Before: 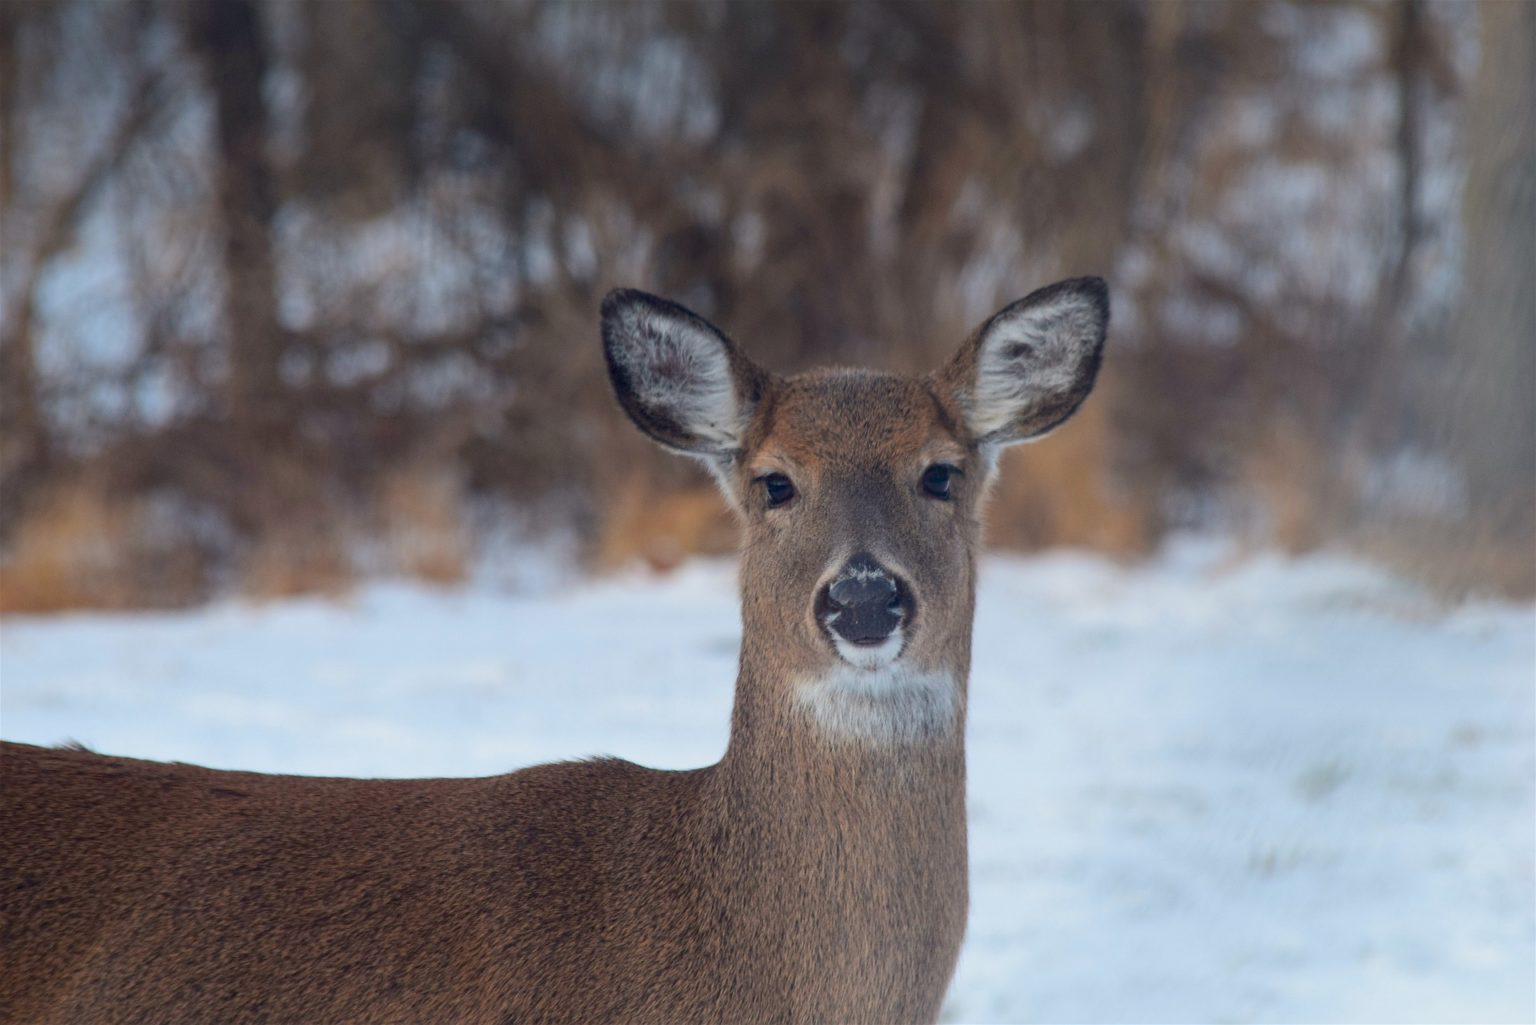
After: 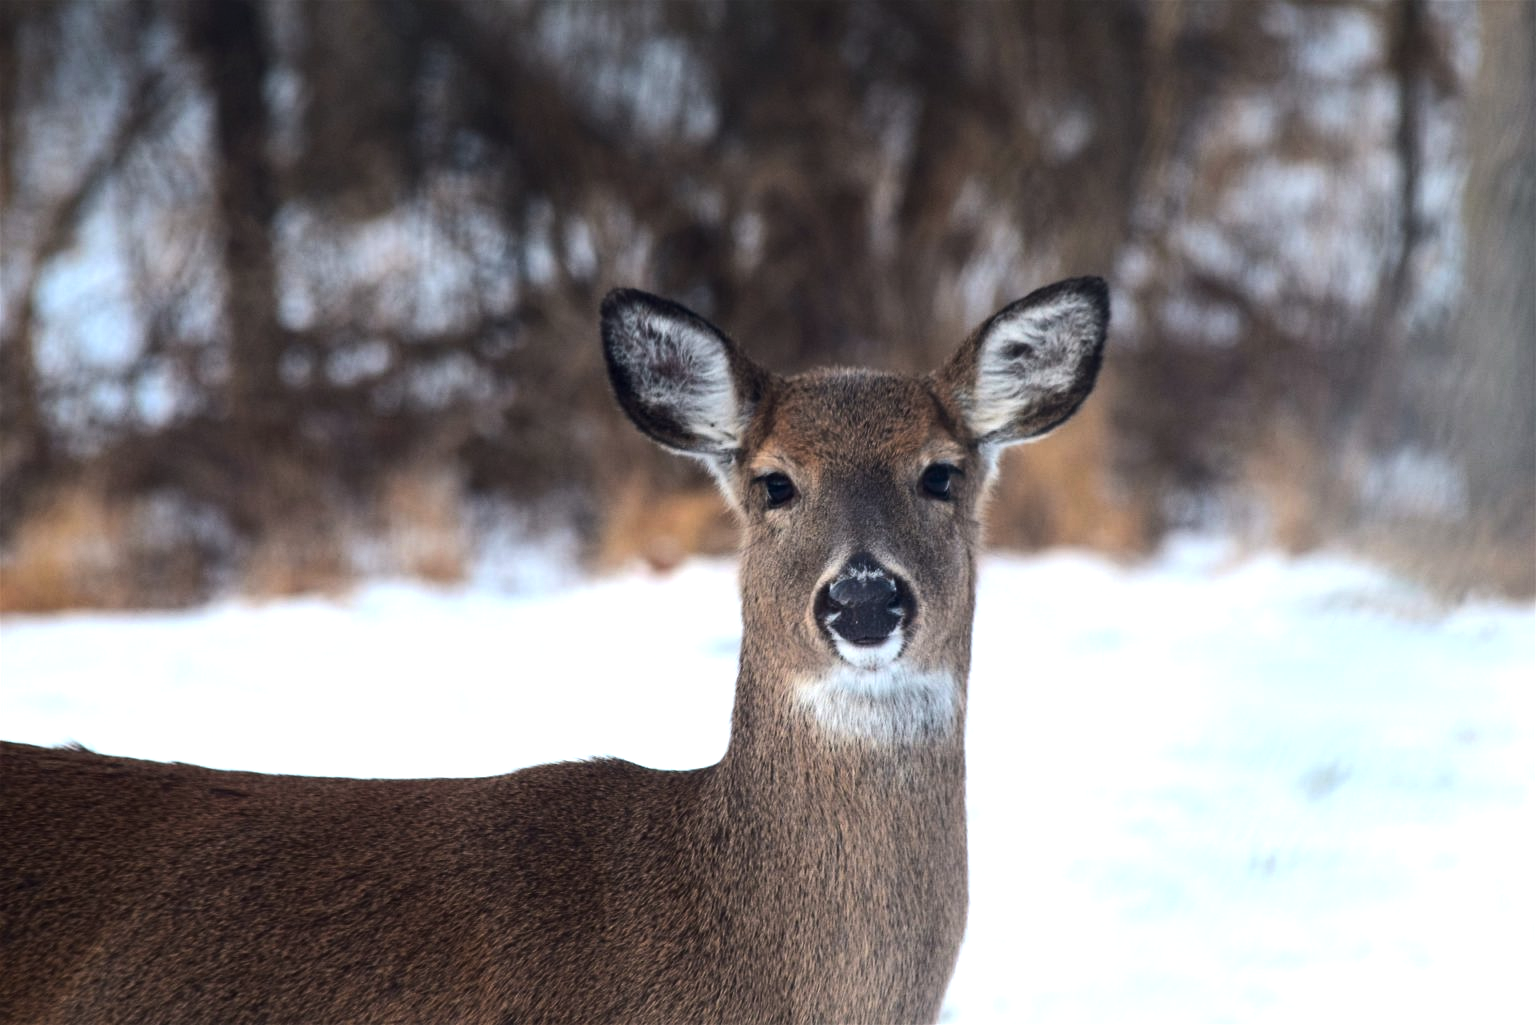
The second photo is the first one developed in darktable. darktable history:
tone equalizer: -8 EV -1.07 EV, -7 EV -1.05 EV, -6 EV -0.88 EV, -5 EV -0.608 EV, -3 EV 0.553 EV, -2 EV 0.862 EV, -1 EV 0.986 EV, +0 EV 1.08 EV, edges refinement/feathering 500, mask exposure compensation -1.57 EV, preserve details no
